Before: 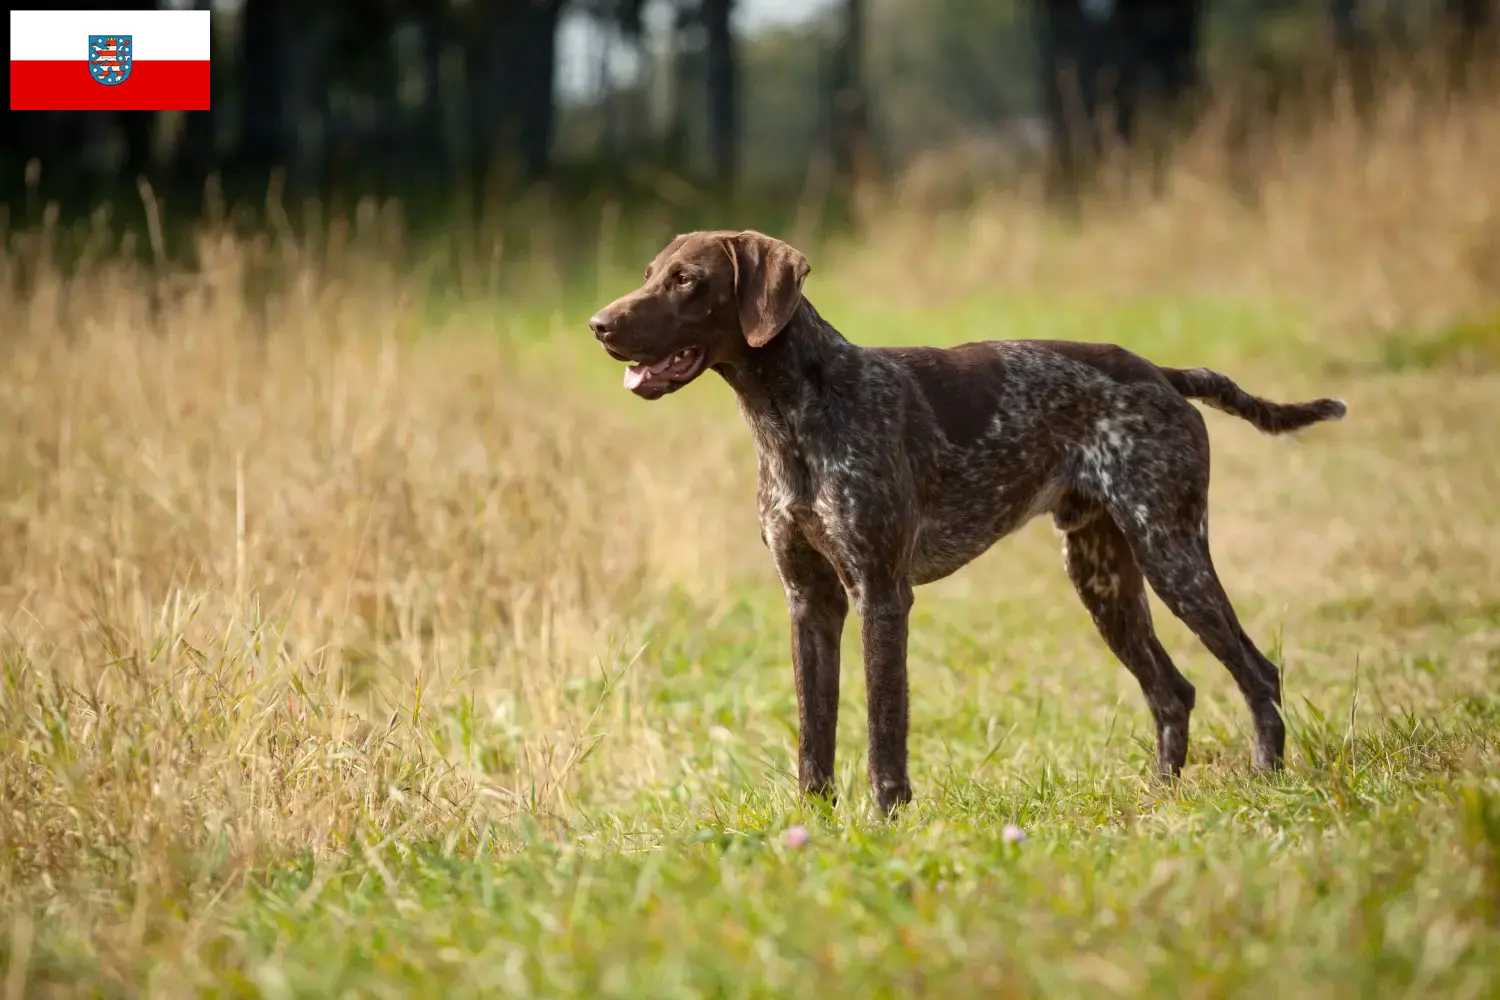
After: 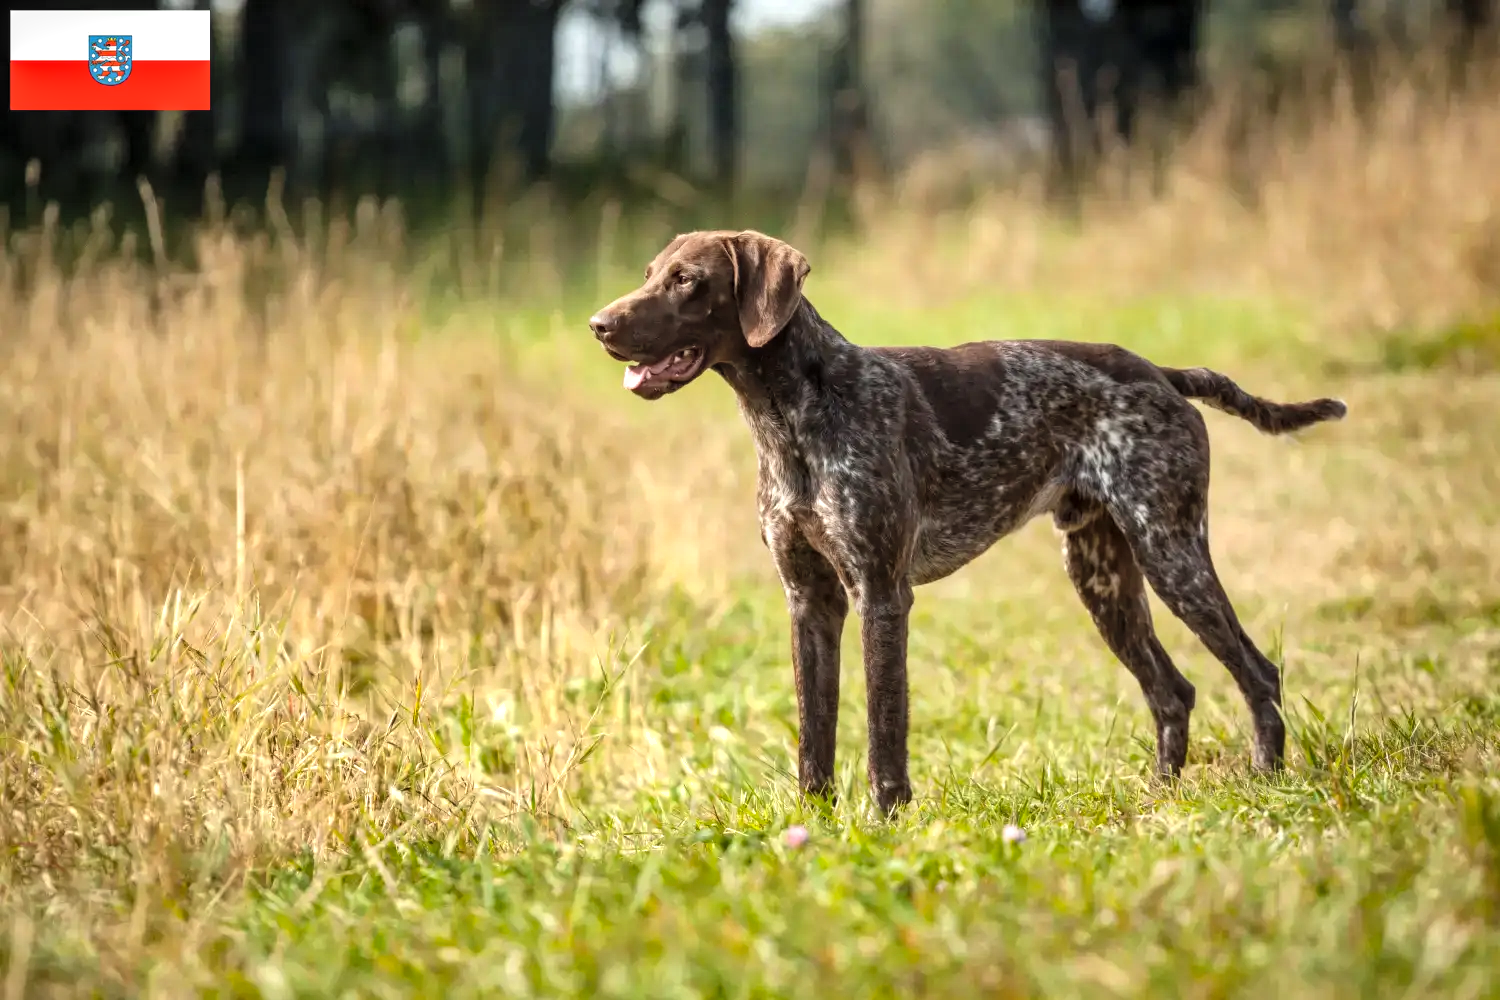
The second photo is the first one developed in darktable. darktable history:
contrast brightness saturation: brightness 0.117
local contrast: detail 130%
tone equalizer: -8 EV -0.39 EV, -7 EV -0.388 EV, -6 EV -0.348 EV, -5 EV -0.219 EV, -3 EV 0.222 EV, -2 EV 0.313 EV, -1 EV 0.415 EV, +0 EV 0.395 EV
shadows and highlights: shadows 43.63, white point adjustment -1.48, soften with gaussian
